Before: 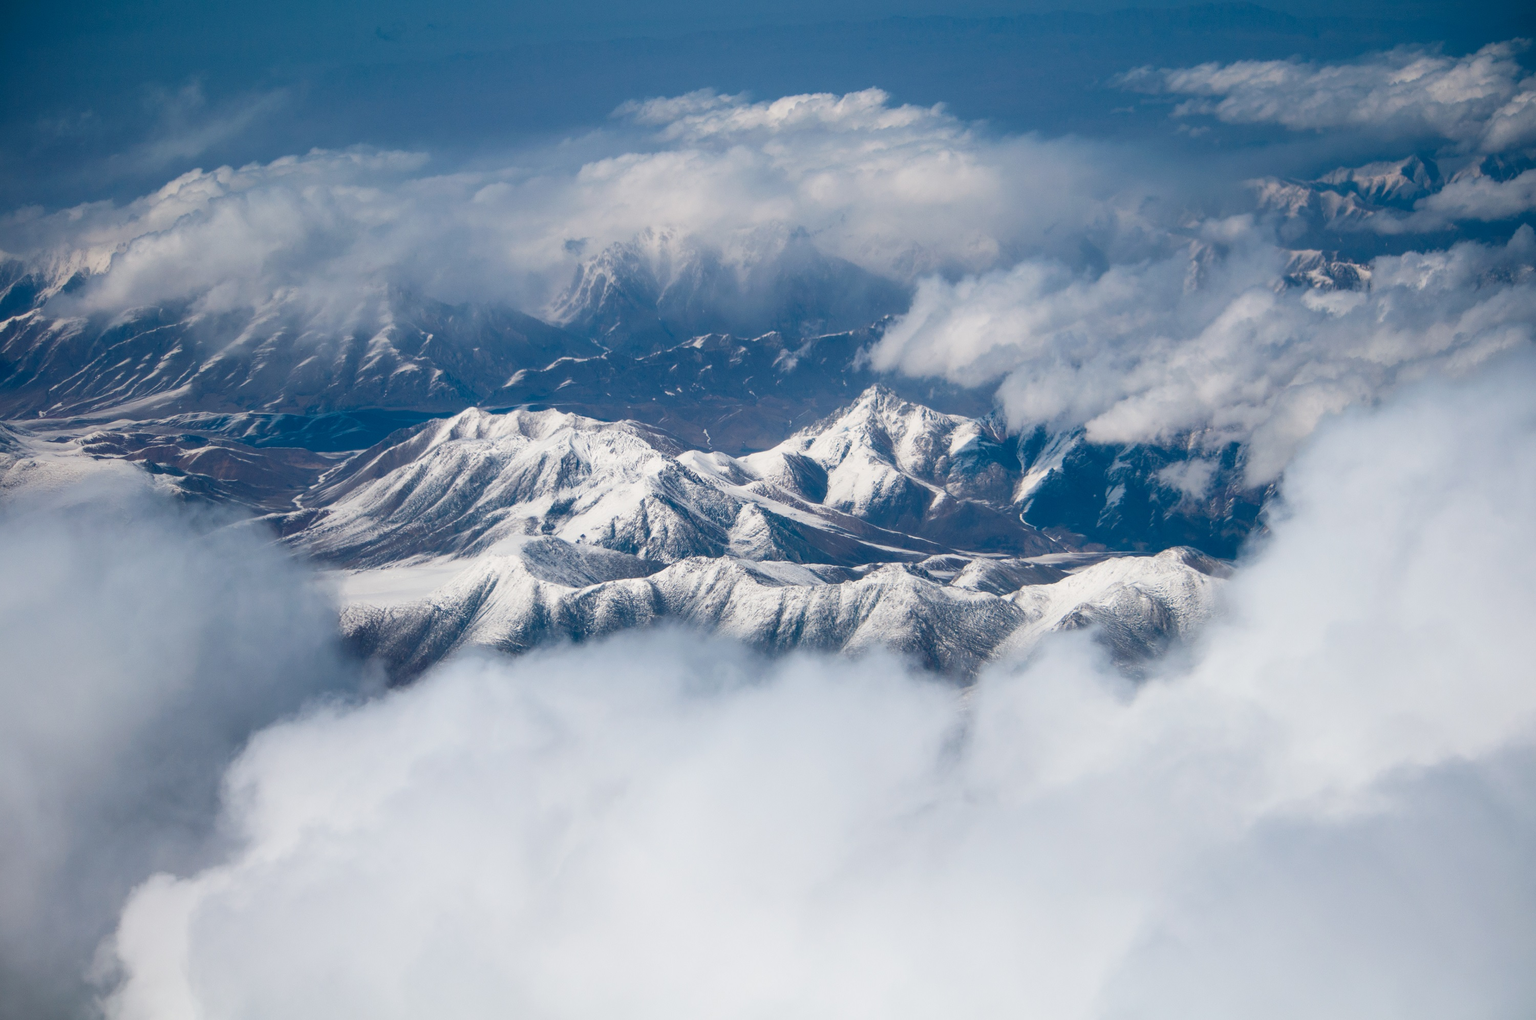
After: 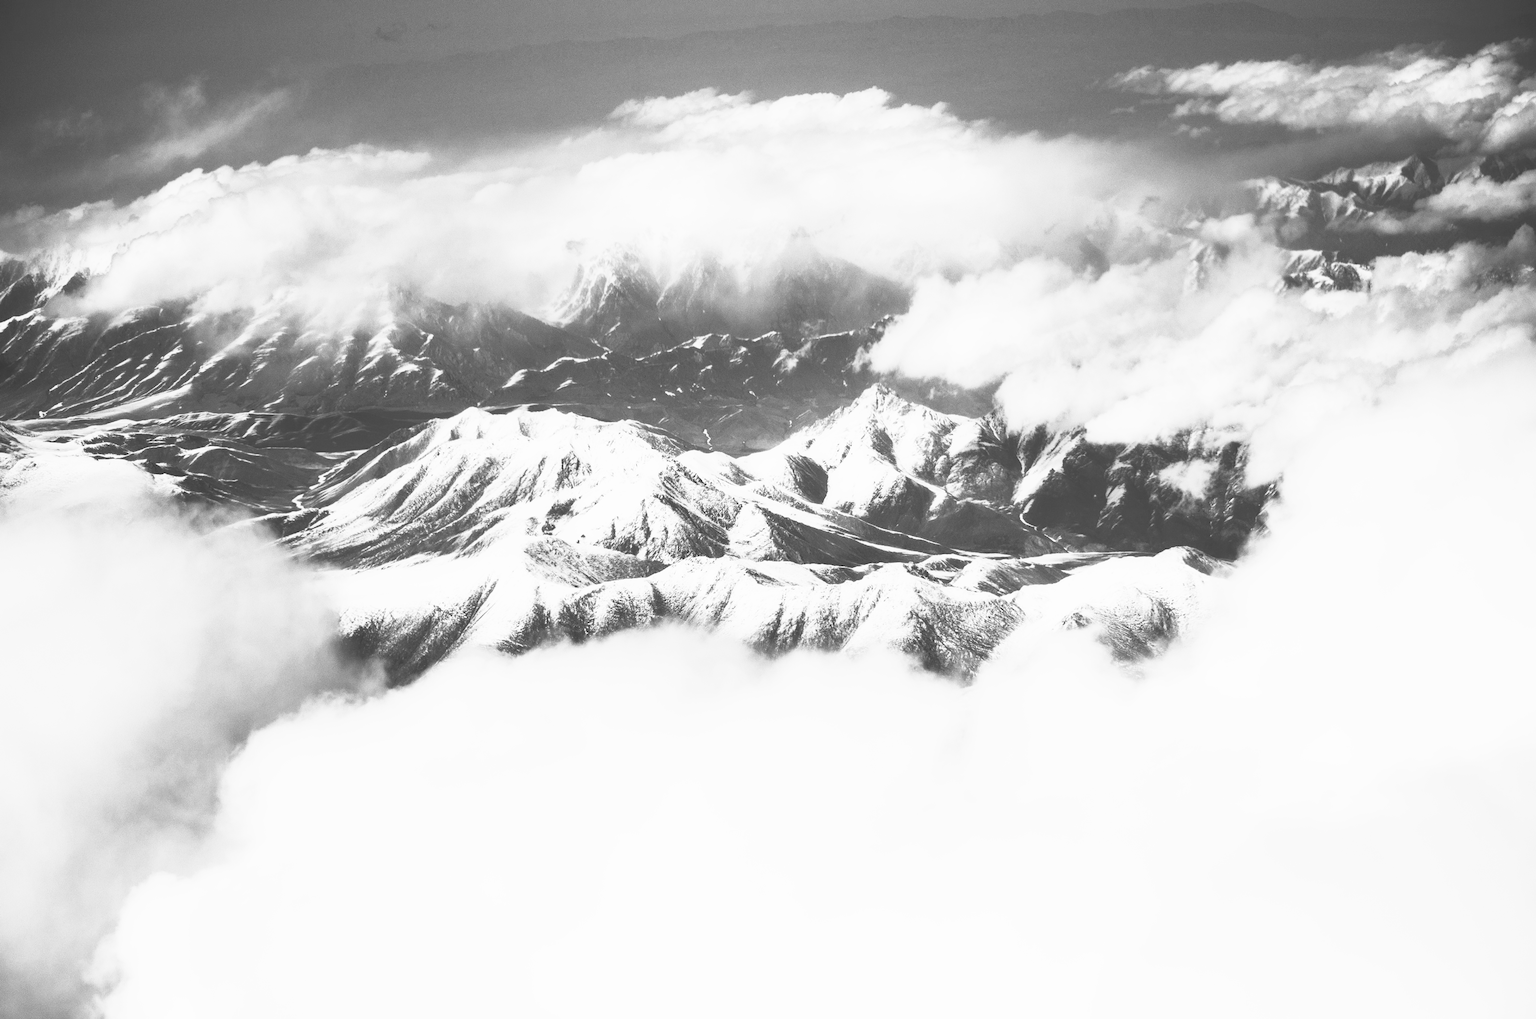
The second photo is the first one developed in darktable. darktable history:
color correction: highlights a* 15.03, highlights b* -25.07
white balance: emerald 1
monochrome: on, module defaults
contrast brightness saturation: contrast 1, brightness 1, saturation 1
